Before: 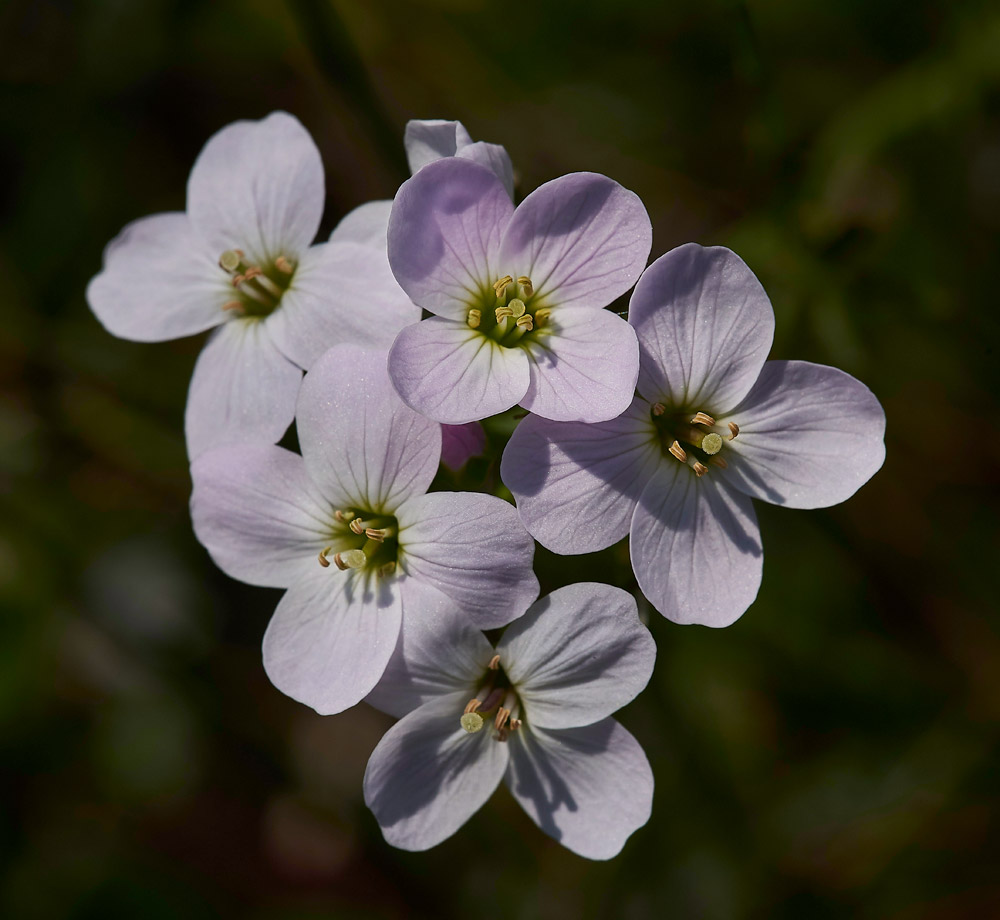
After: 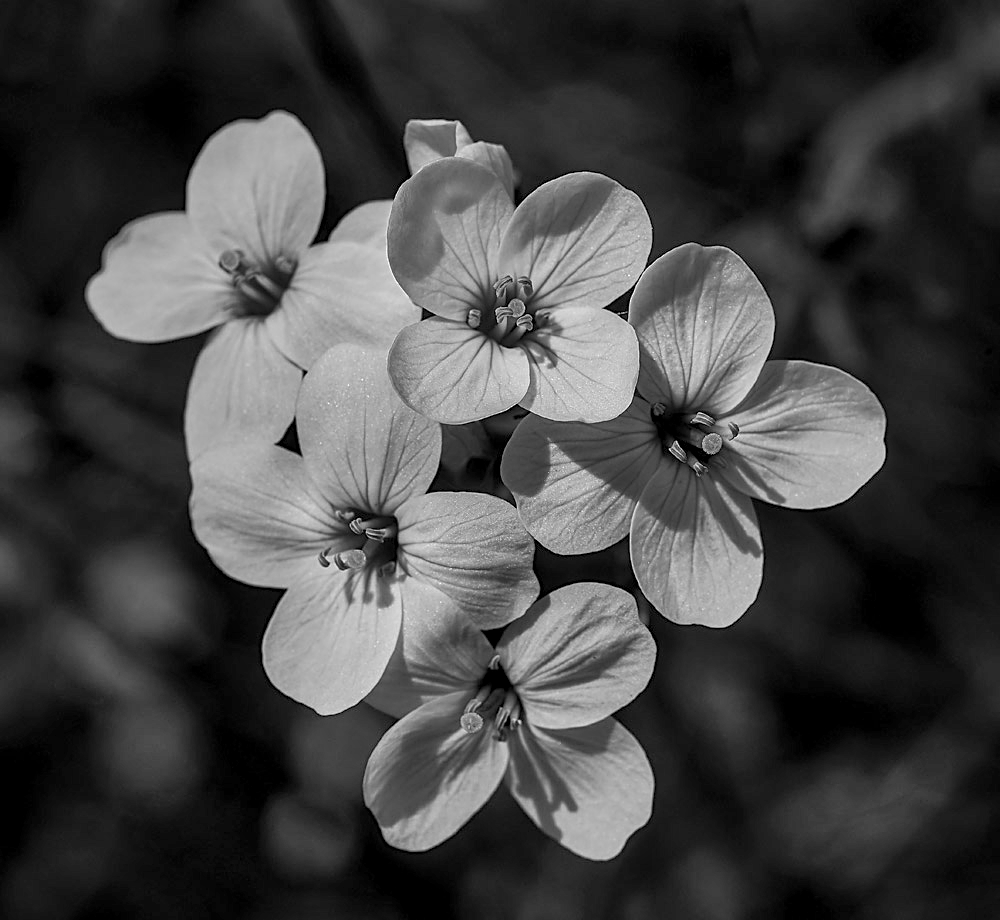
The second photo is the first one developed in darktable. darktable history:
local contrast: detail 150%
color calibration: output gray [0.21, 0.42, 0.37, 0], gray › normalize channels true, illuminant same as pipeline (D50), adaptation XYZ, x 0.346, y 0.359, gamut compression 0
sharpen: on, module defaults
shadows and highlights: on, module defaults
